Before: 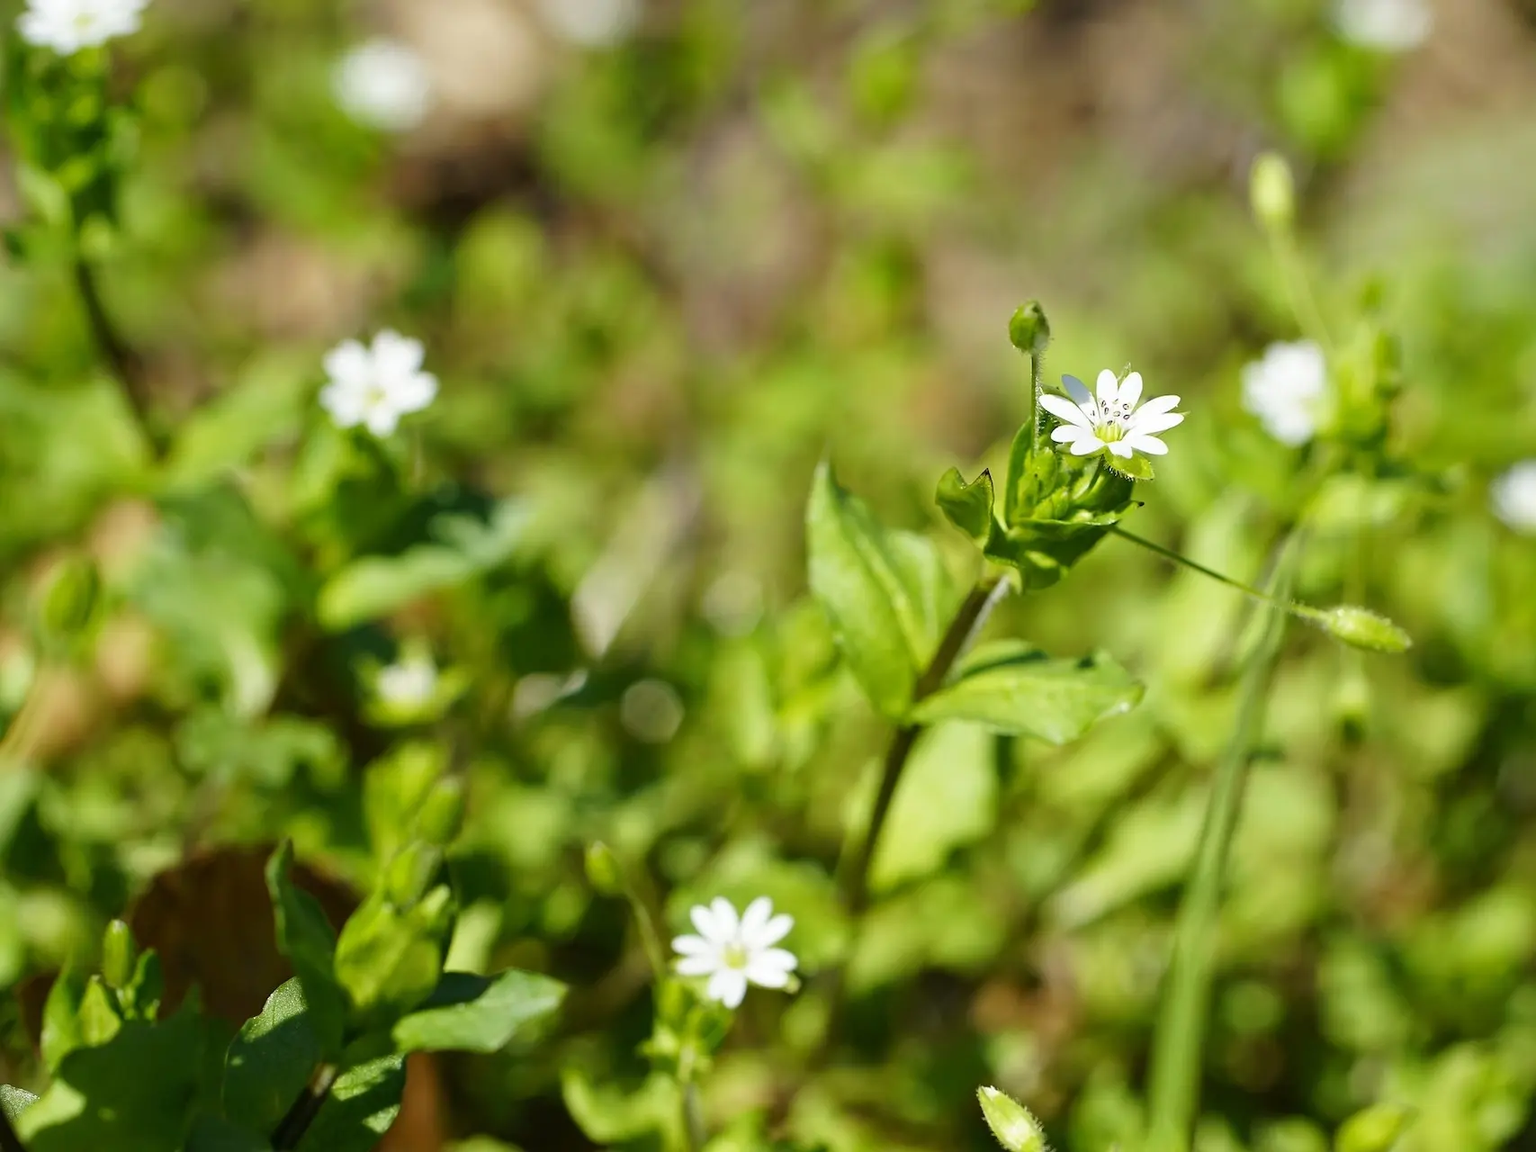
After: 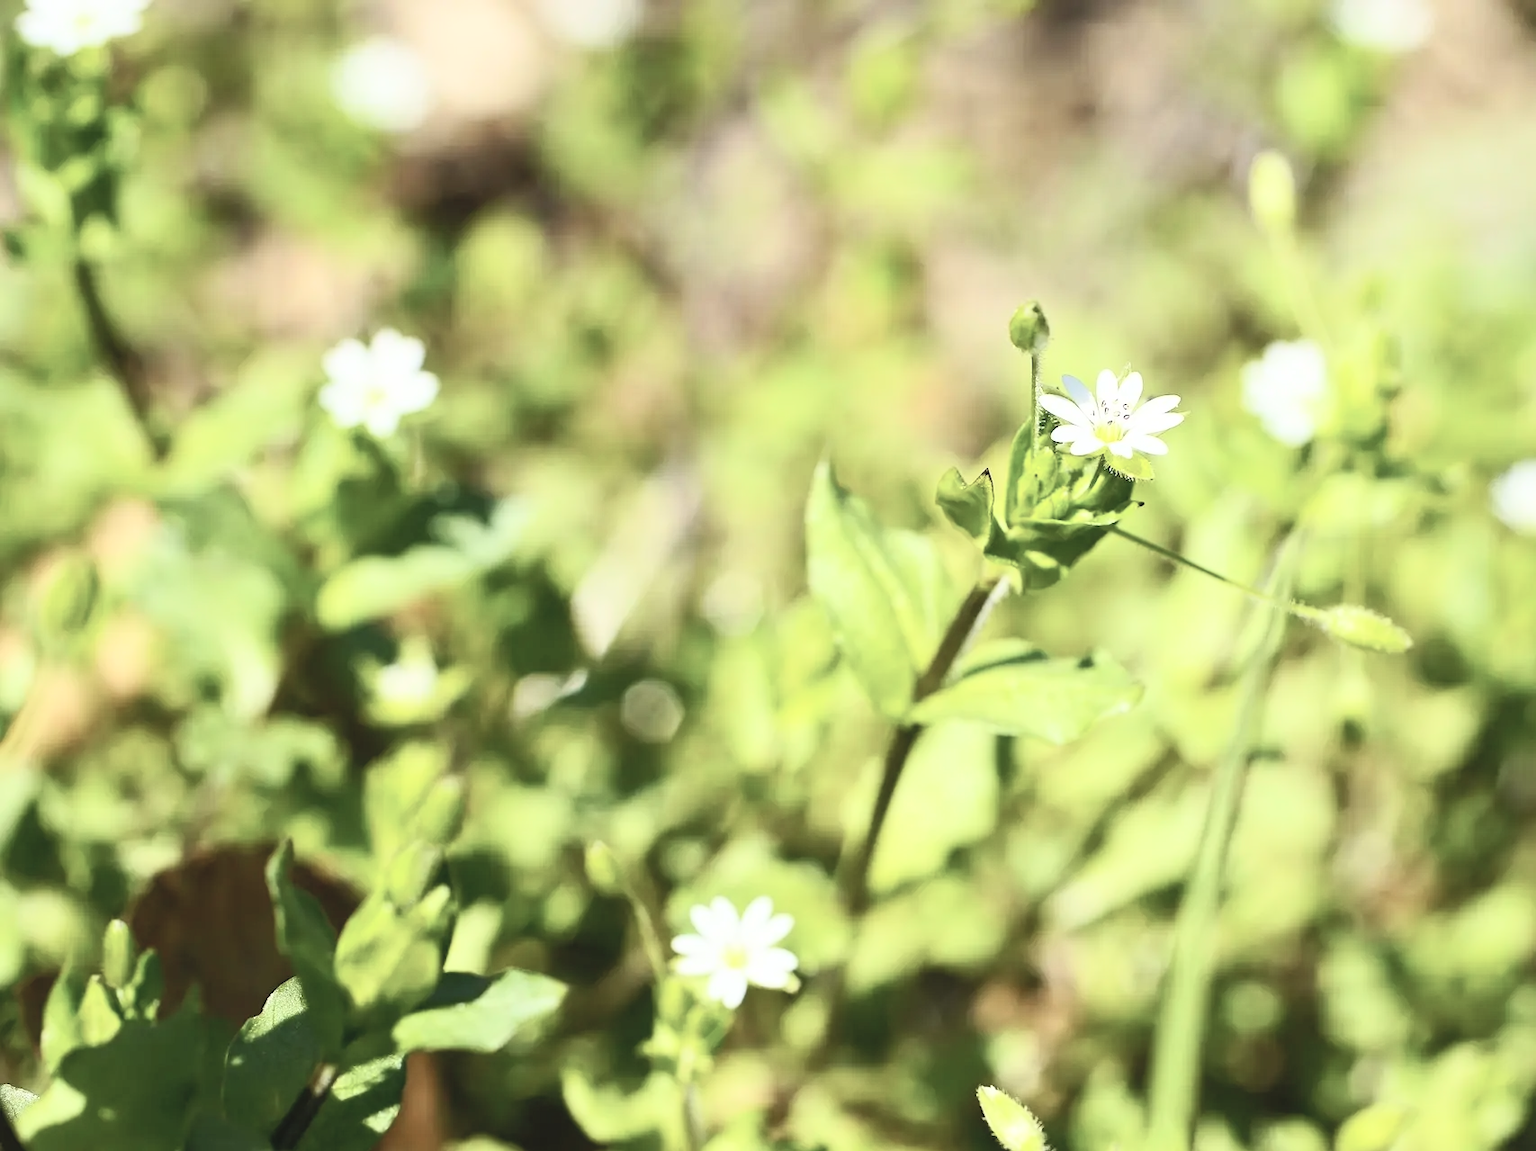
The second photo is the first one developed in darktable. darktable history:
contrast brightness saturation: contrast 0.432, brightness 0.546, saturation -0.196
